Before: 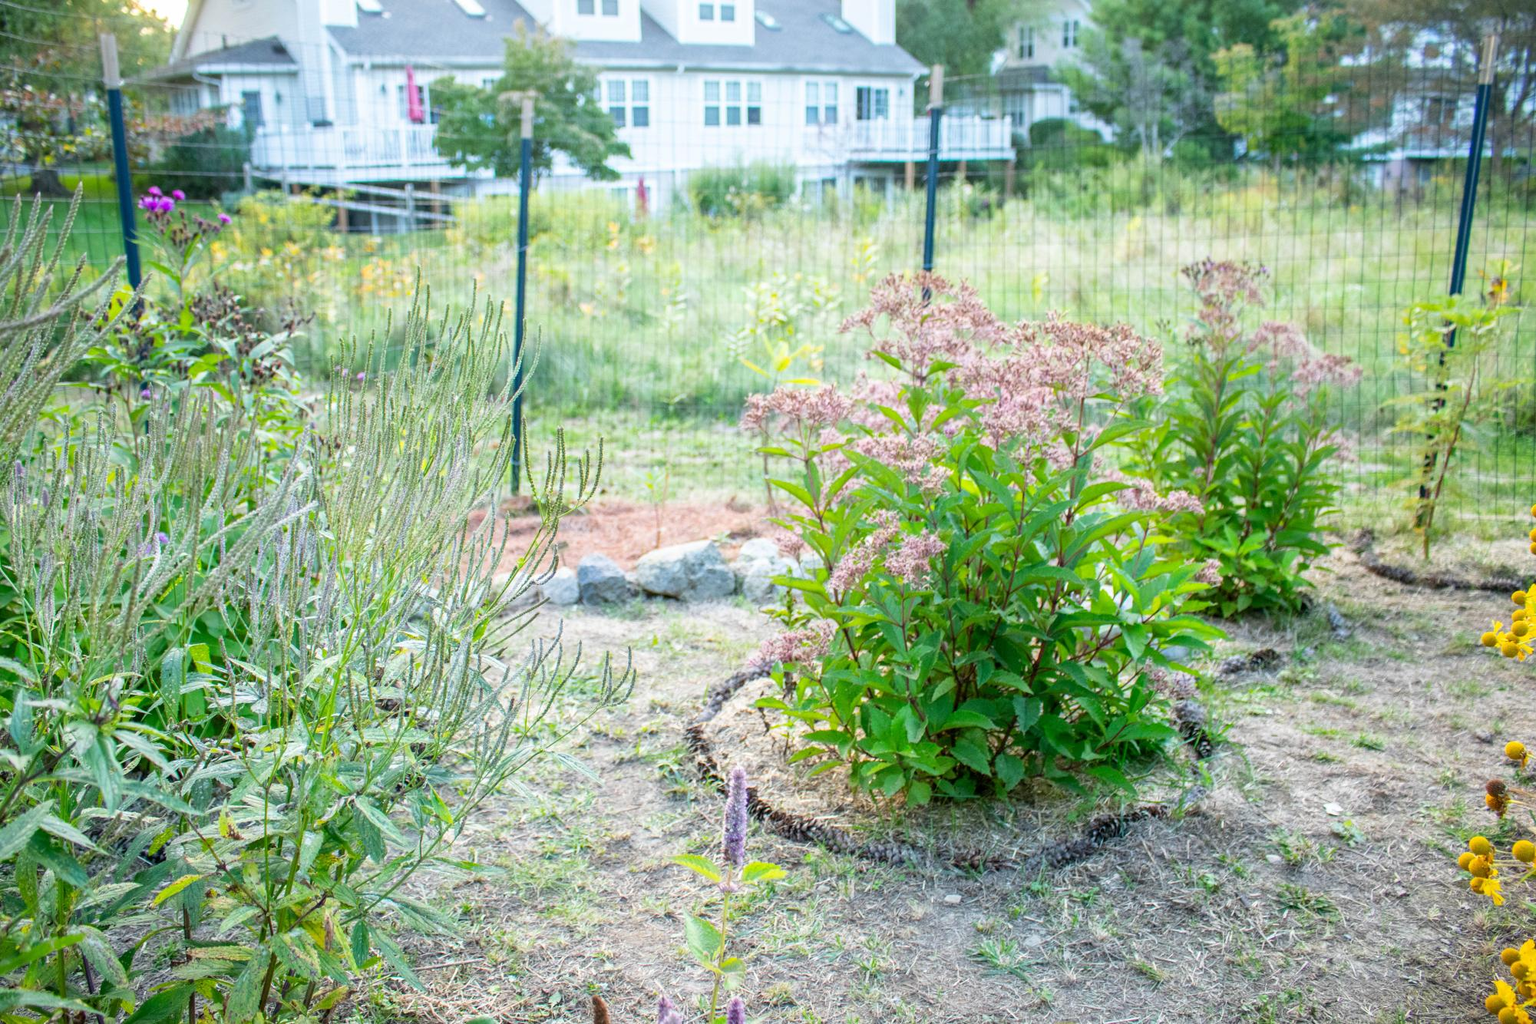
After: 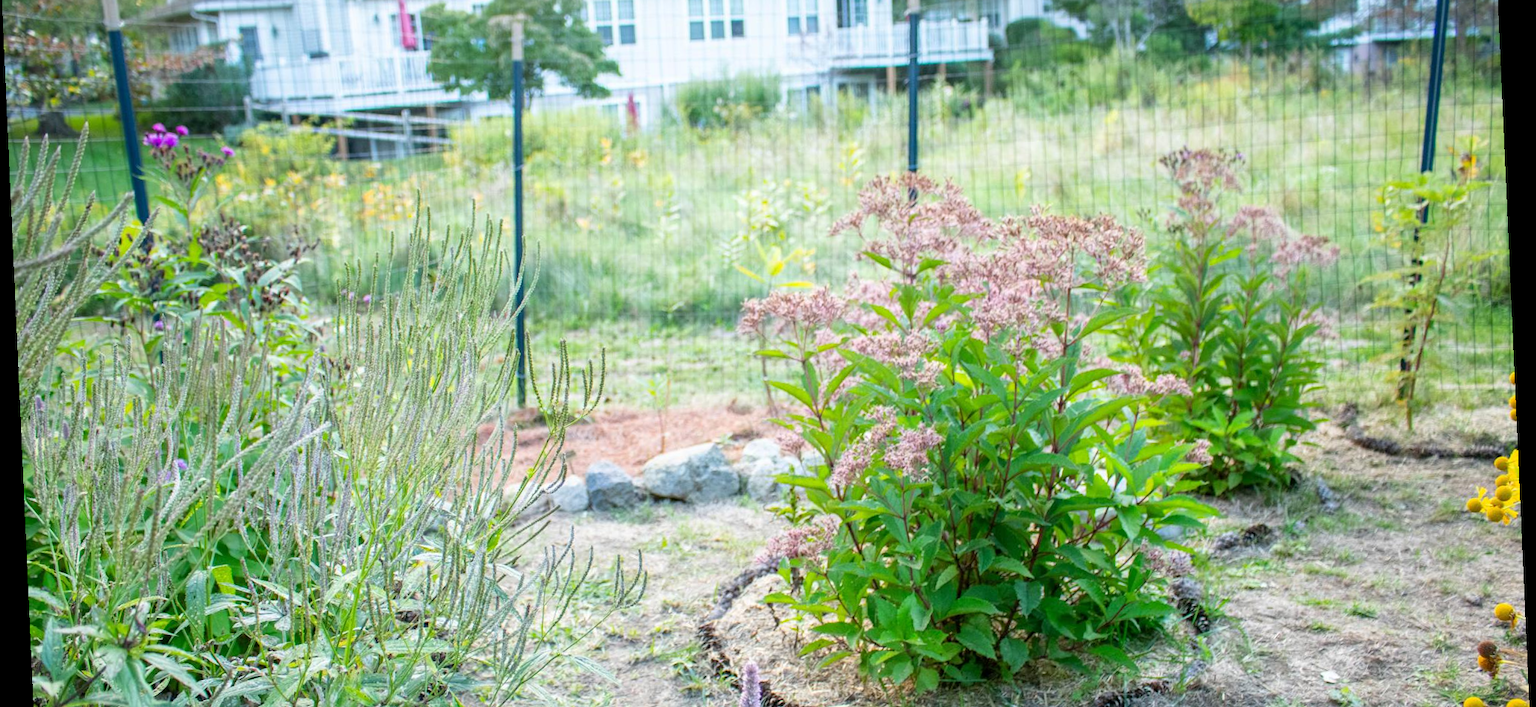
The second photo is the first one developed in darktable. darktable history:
crop: top 11.166%, bottom 22.168%
rotate and perspective: rotation -2.56°, automatic cropping off
